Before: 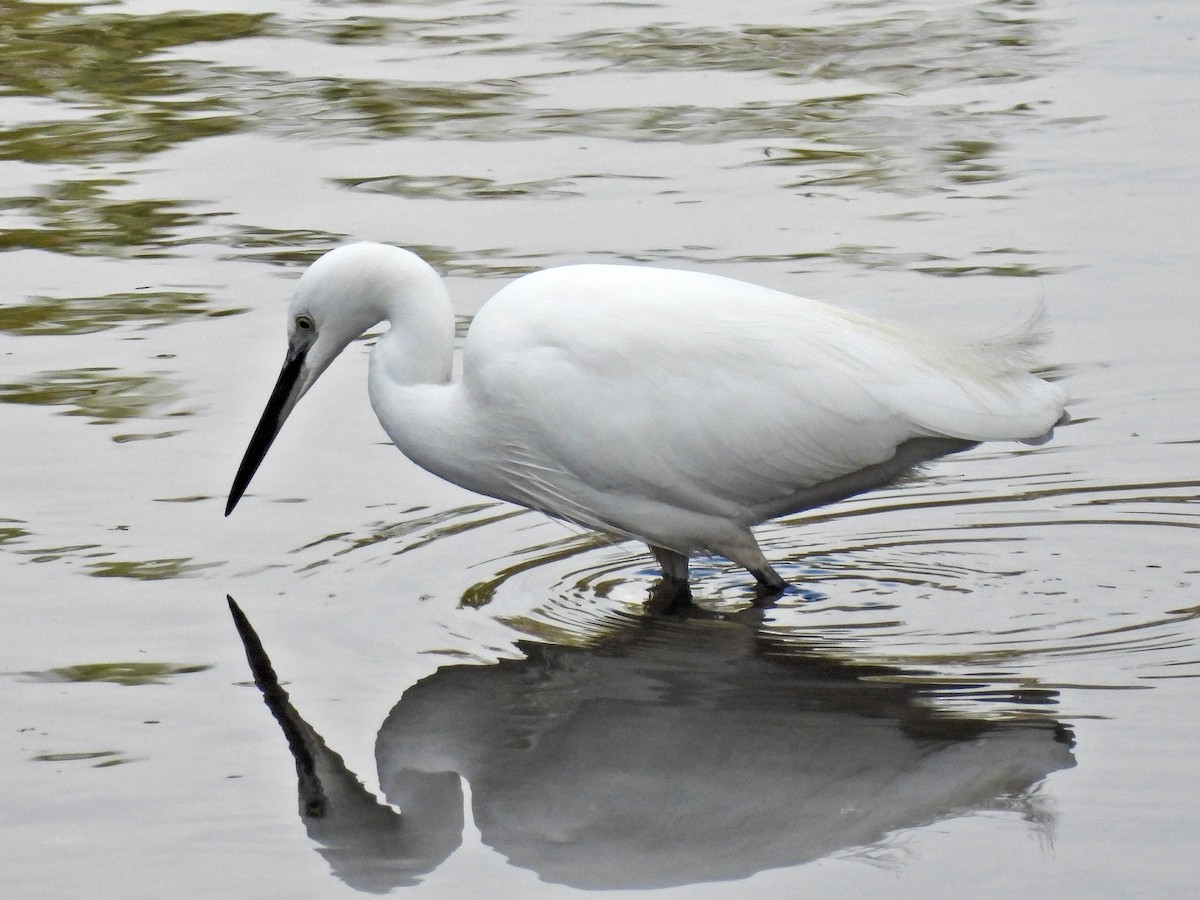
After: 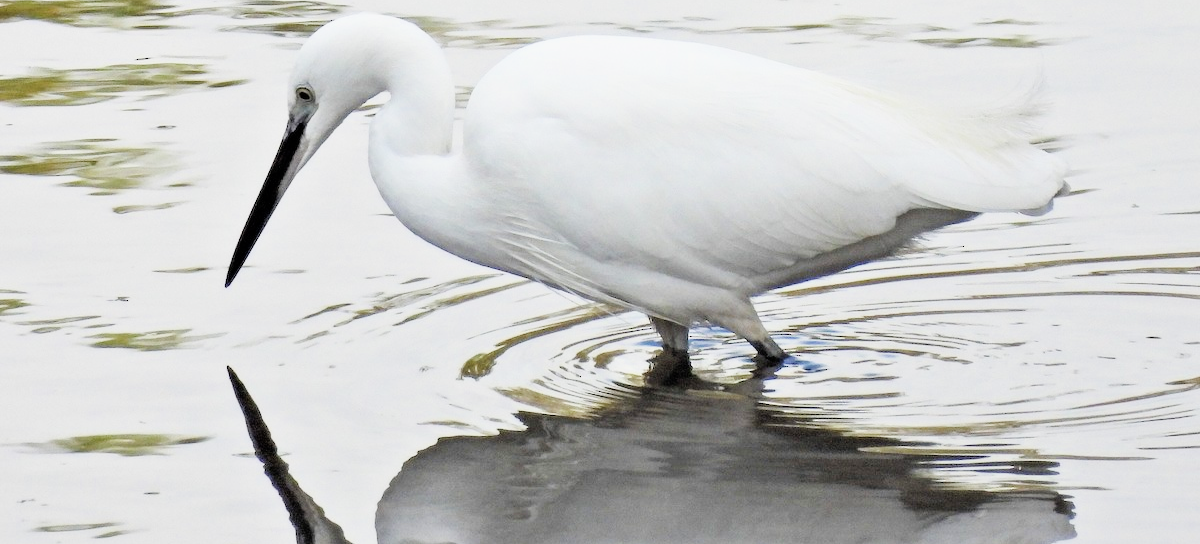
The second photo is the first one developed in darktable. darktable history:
color correction: highlights b* -0.02
exposure: black level correction 0, exposure 1.361 EV, compensate highlight preservation false
filmic rgb: black relative exposure -7.65 EV, white relative exposure 4.56 EV, hardness 3.61
crop and rotate: top 25.483%, bottom 14.059%
